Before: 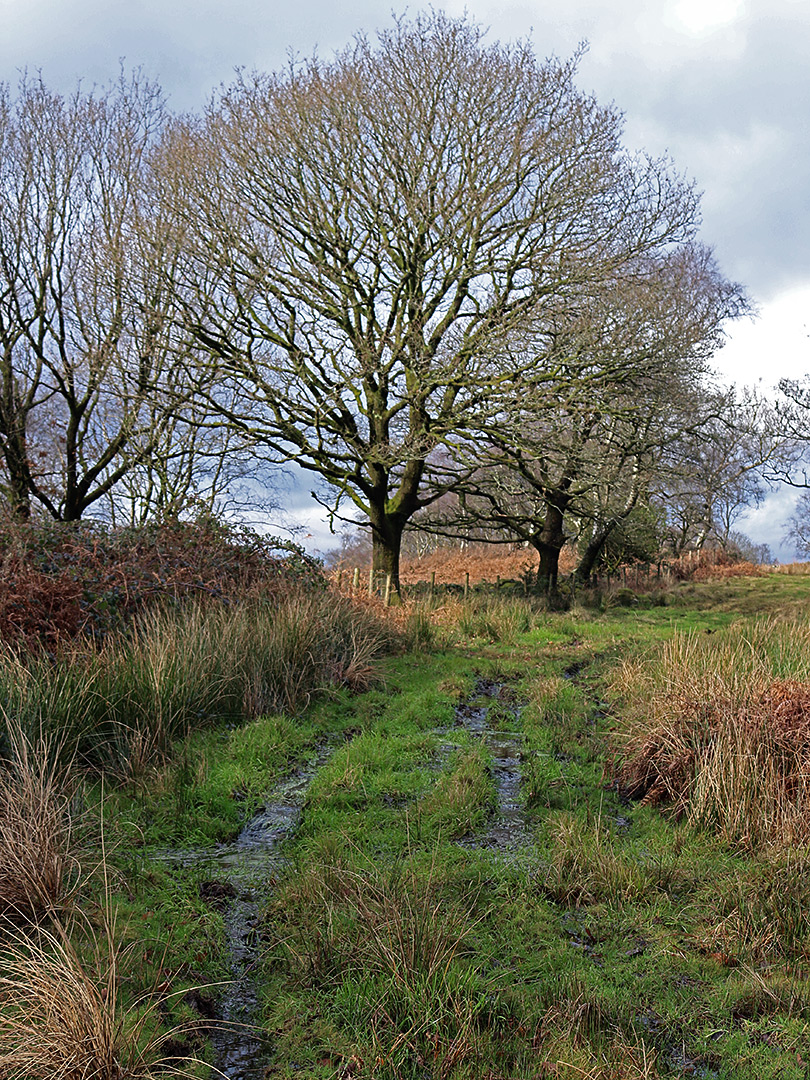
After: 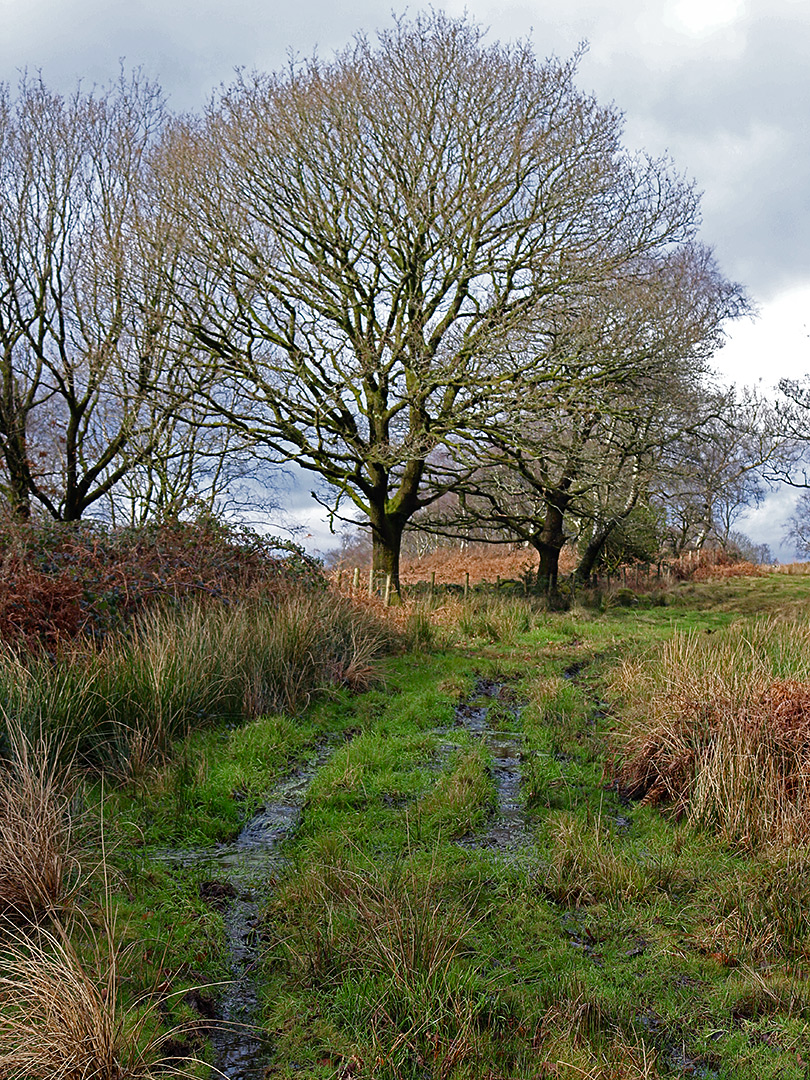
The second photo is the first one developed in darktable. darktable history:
color balance rgb: perceptual saturation grading › global saturation 20%, perceptual saturation grading › highlights -49.038%, perceptual saturation grading › shadows 25.187%
